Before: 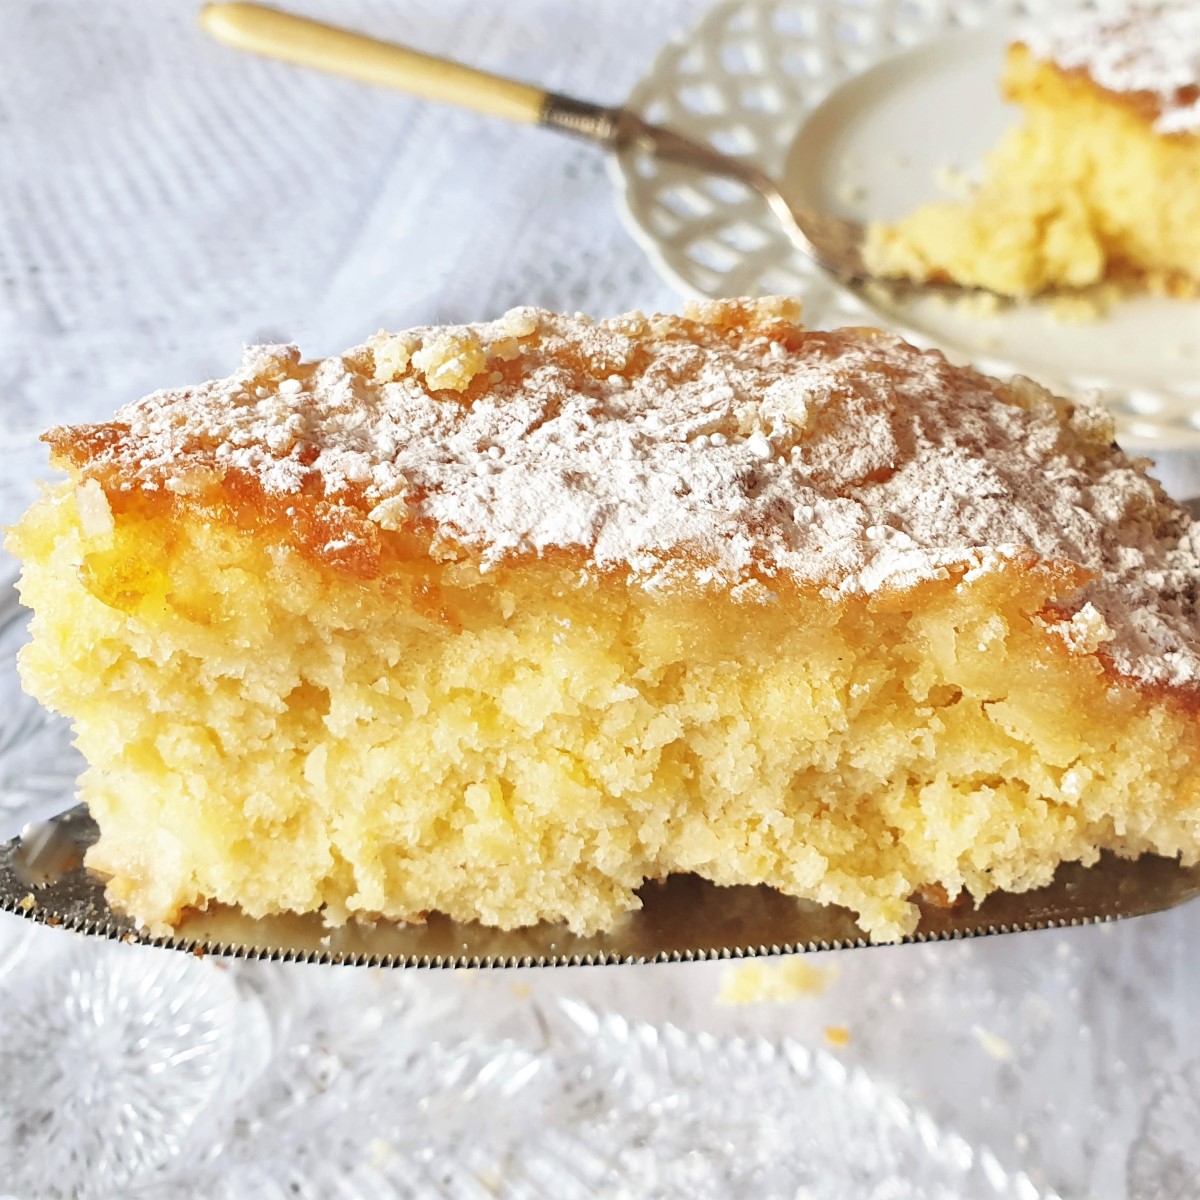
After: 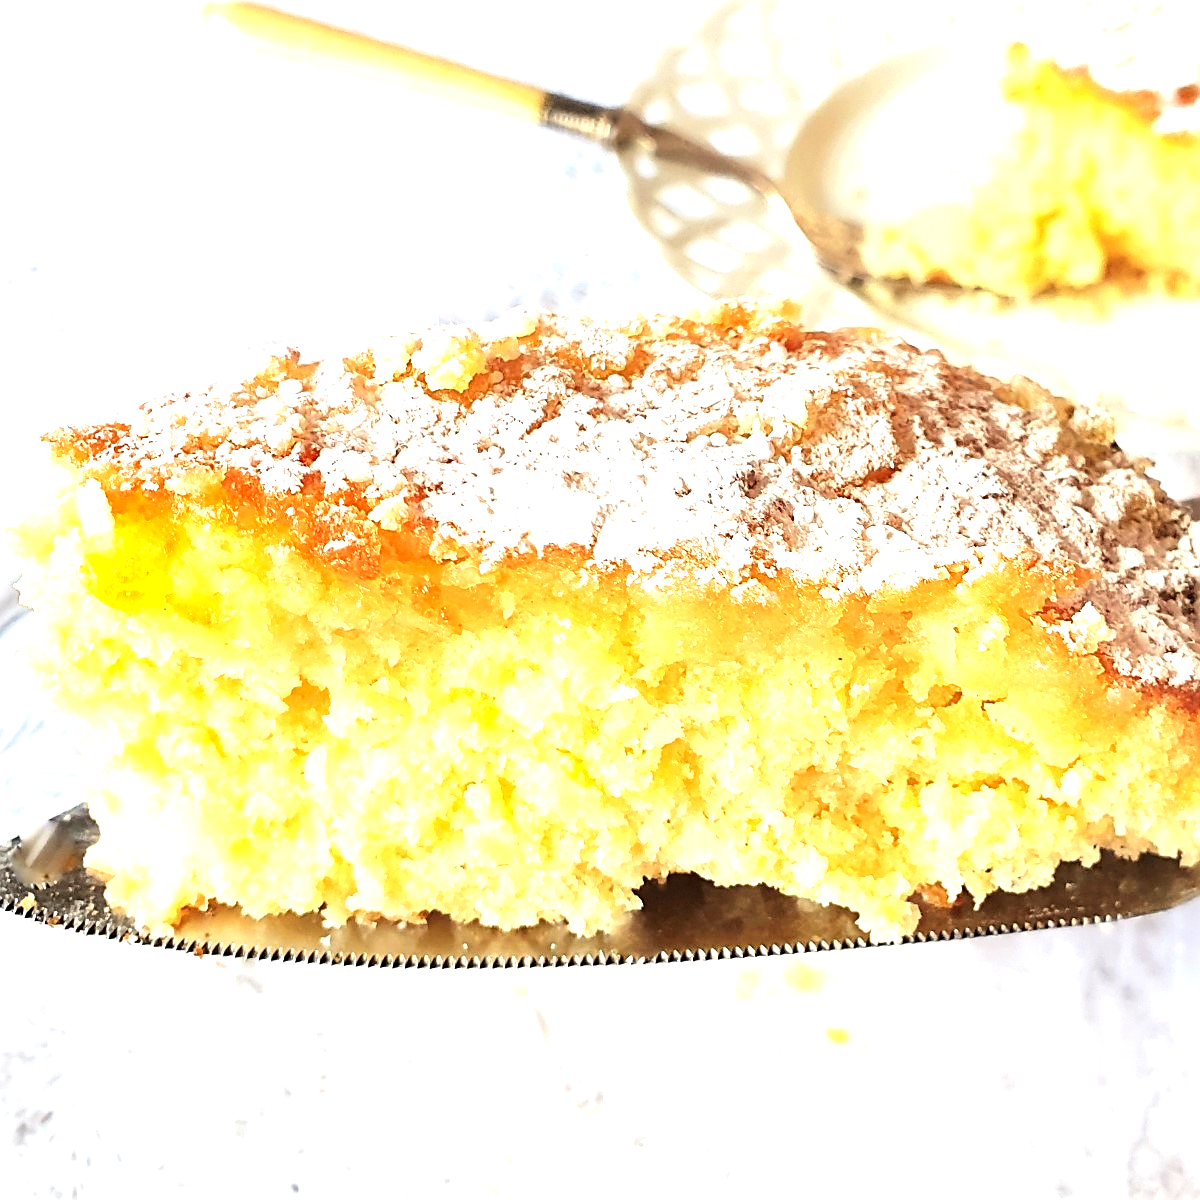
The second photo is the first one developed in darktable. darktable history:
sharpen: on, module defaults
contrast brightness saturation: contrast 0.155, brightness -0.013, saturation 0.098
tone equalizer: -8 EV -1.06 EV, -7 EV -0.972 EV, -6 EV -0.884 EV, -5 EV -0.538 EV, -3 EV 0.581 EV, -2 EV 0.839 EV, -1 EV 1.01 EV, +0 EV 1.08 EV, mask exposure compensation -0.497 EV
